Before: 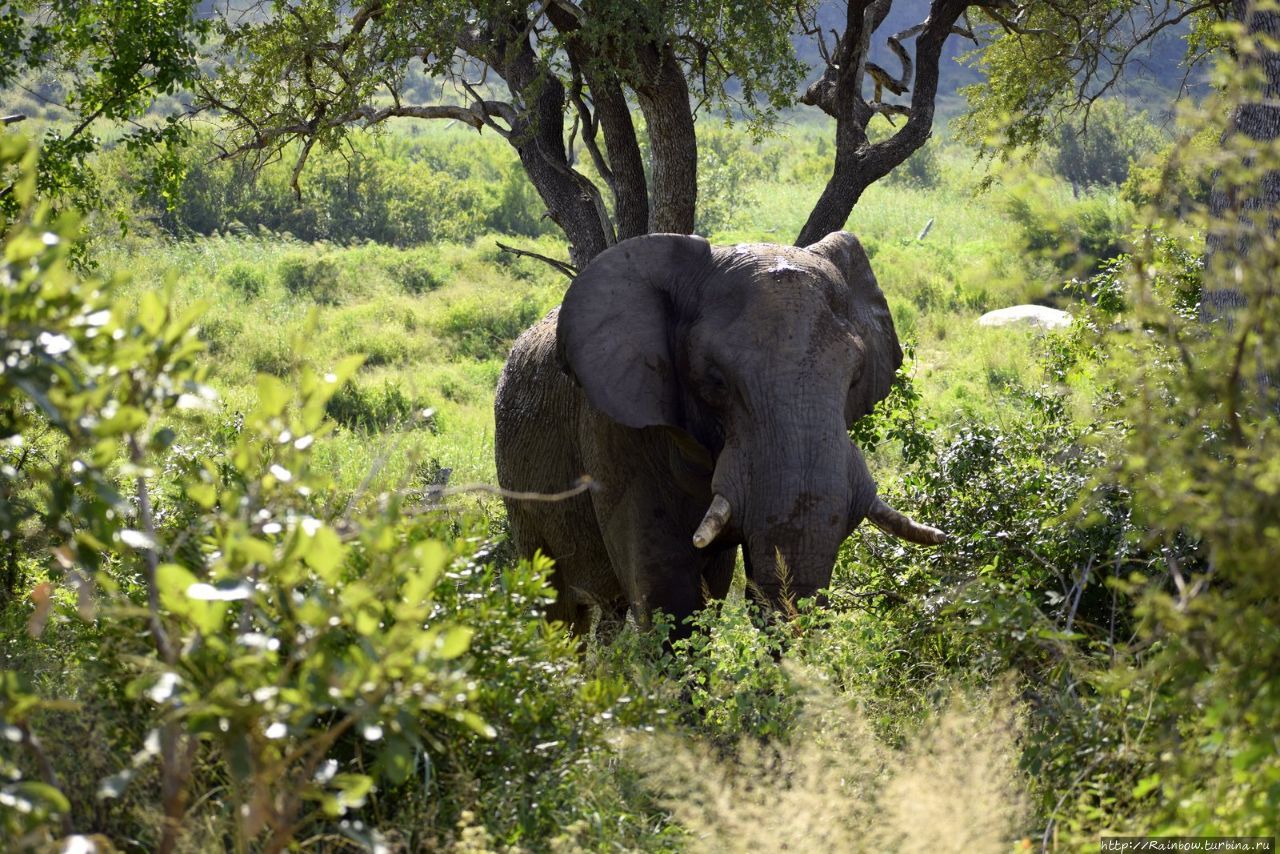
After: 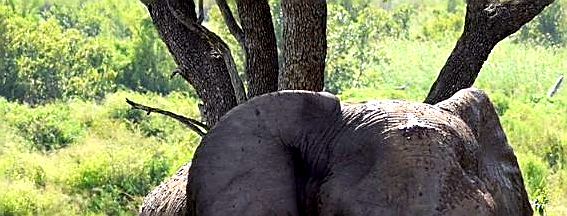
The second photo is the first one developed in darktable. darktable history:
crop: left 28.937%, top 16.801%, right 26.688%, bottom 57.795%
exposure: black level correction 0.003, exposure 0.389 EV, compensate exposure bias true, compensate highlight preservation false
sharpen: radius 1.353, amount 1.245, threshold 0.647
